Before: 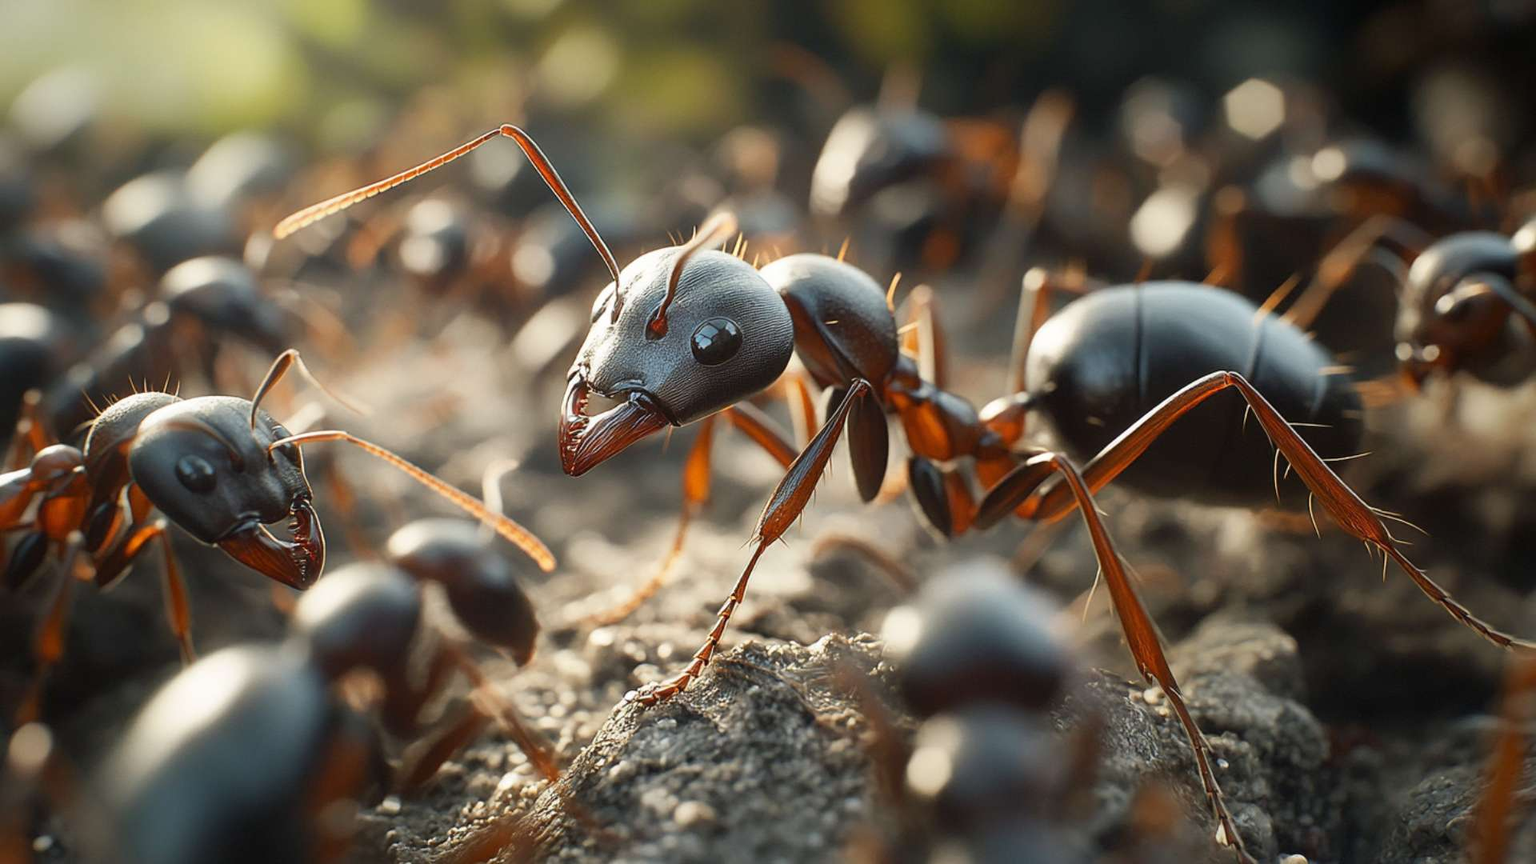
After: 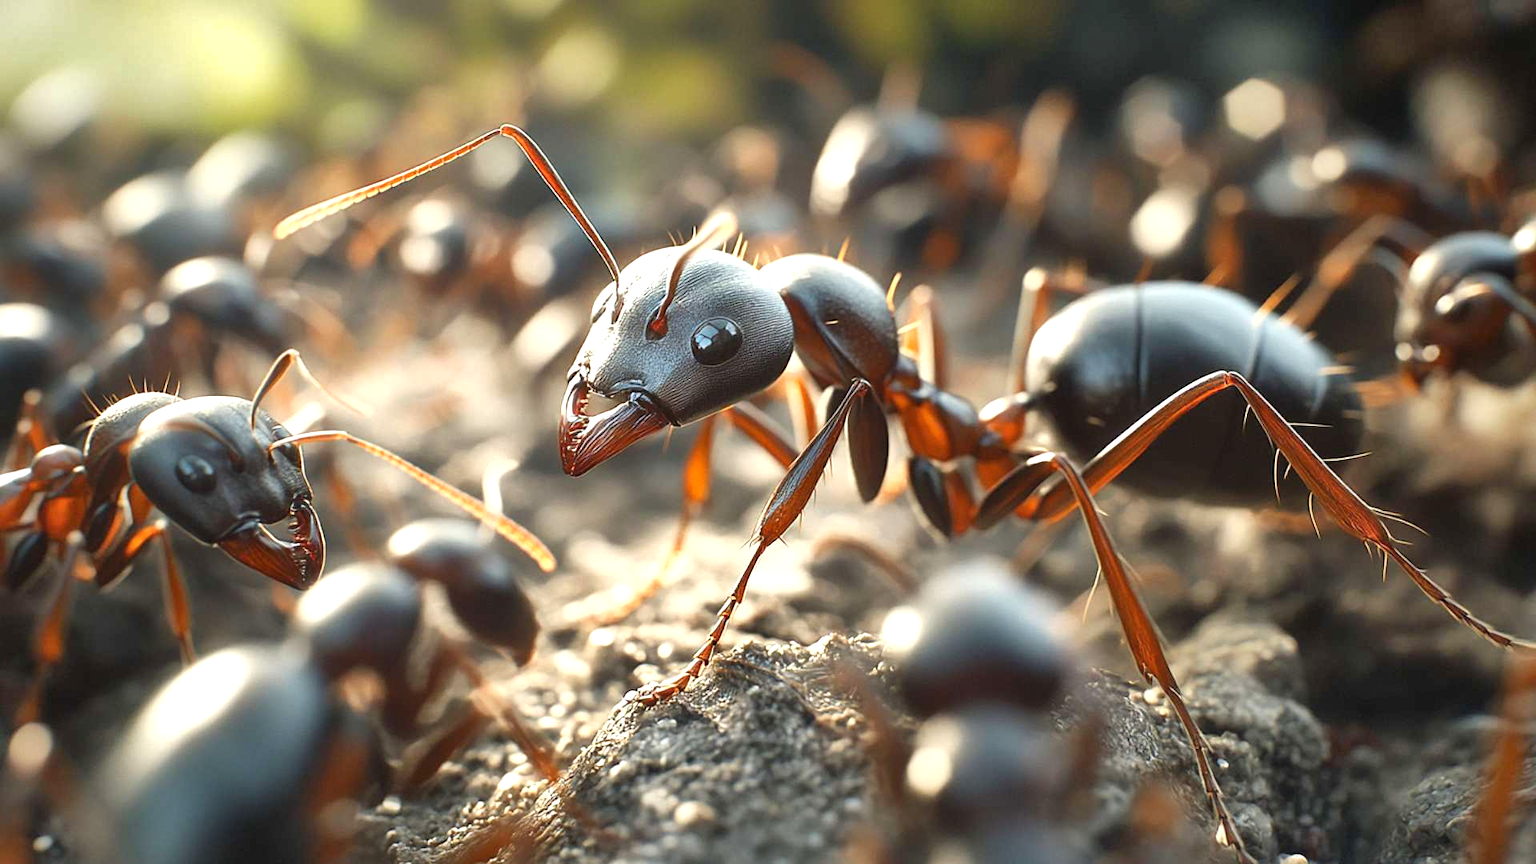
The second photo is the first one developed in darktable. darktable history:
shadows and highlights: shadows 49, highlights -41, soften with gaussian
exposure: black level correction 0, exposure 0.7 EV, compensate exposure bias true, compensate highlight preservation false
